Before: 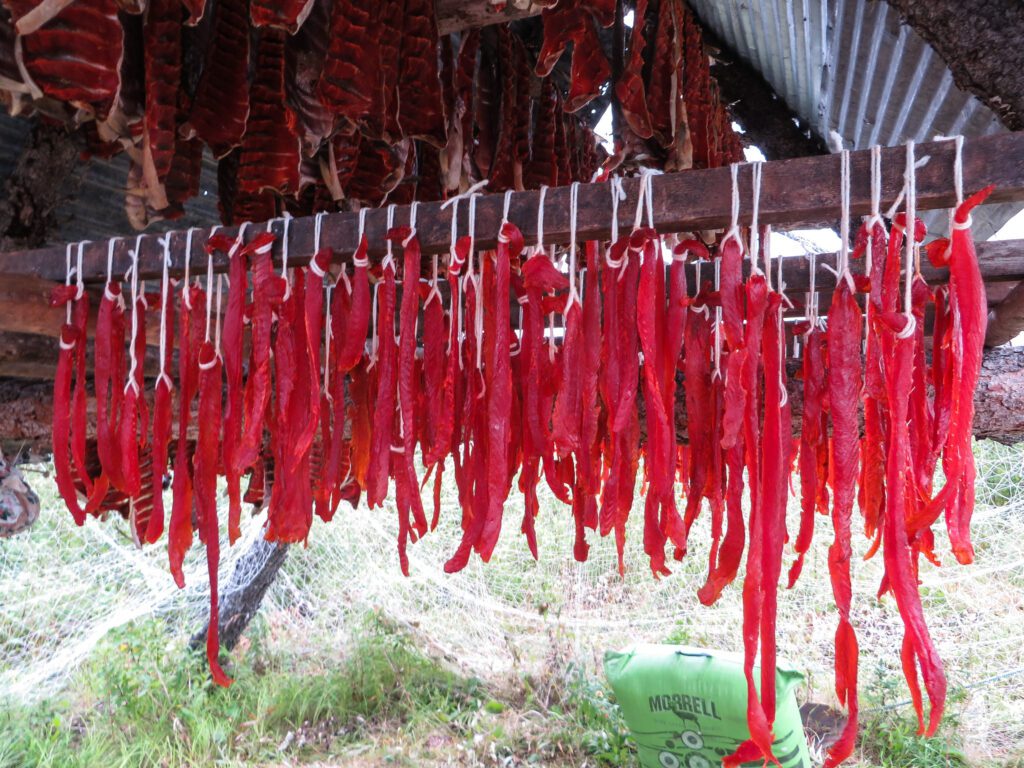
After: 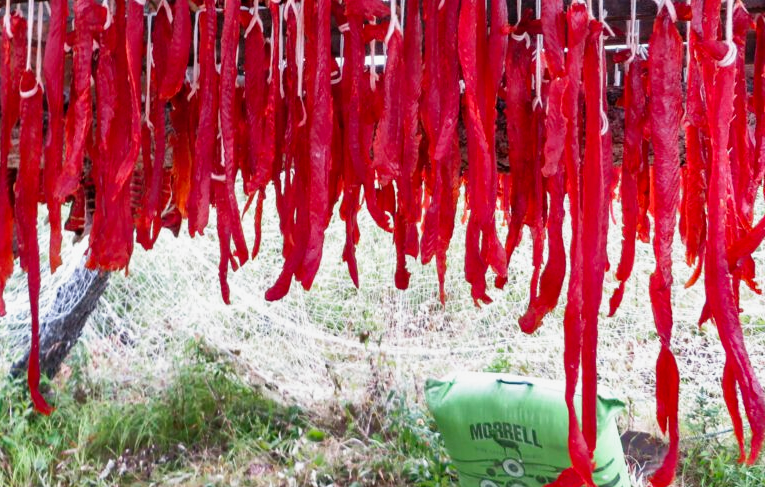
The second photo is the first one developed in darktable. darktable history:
crop and rotate: left 17.501%, top 35.51%, right 7.779%, bottom 0.986%
filmic rgb: black relative exposure -12.01 EV, white relative exposure 2.82 EV, target black luminance 0%, hardness 8.14, latitude 70.95%, contrast 1.139, highlights saturation mix 11.32%, shadows ↔ highlights balance -0.388%, add noise in highlights 0.001, preserve chrominance no, color science v3 (2019), use custom middle-gray values true, iterations of high-quality reconstruction 0, contrast in highlights soft
shadows and highlights: white point adjustment 0.161, highlights -71.42, soften with gaussian
